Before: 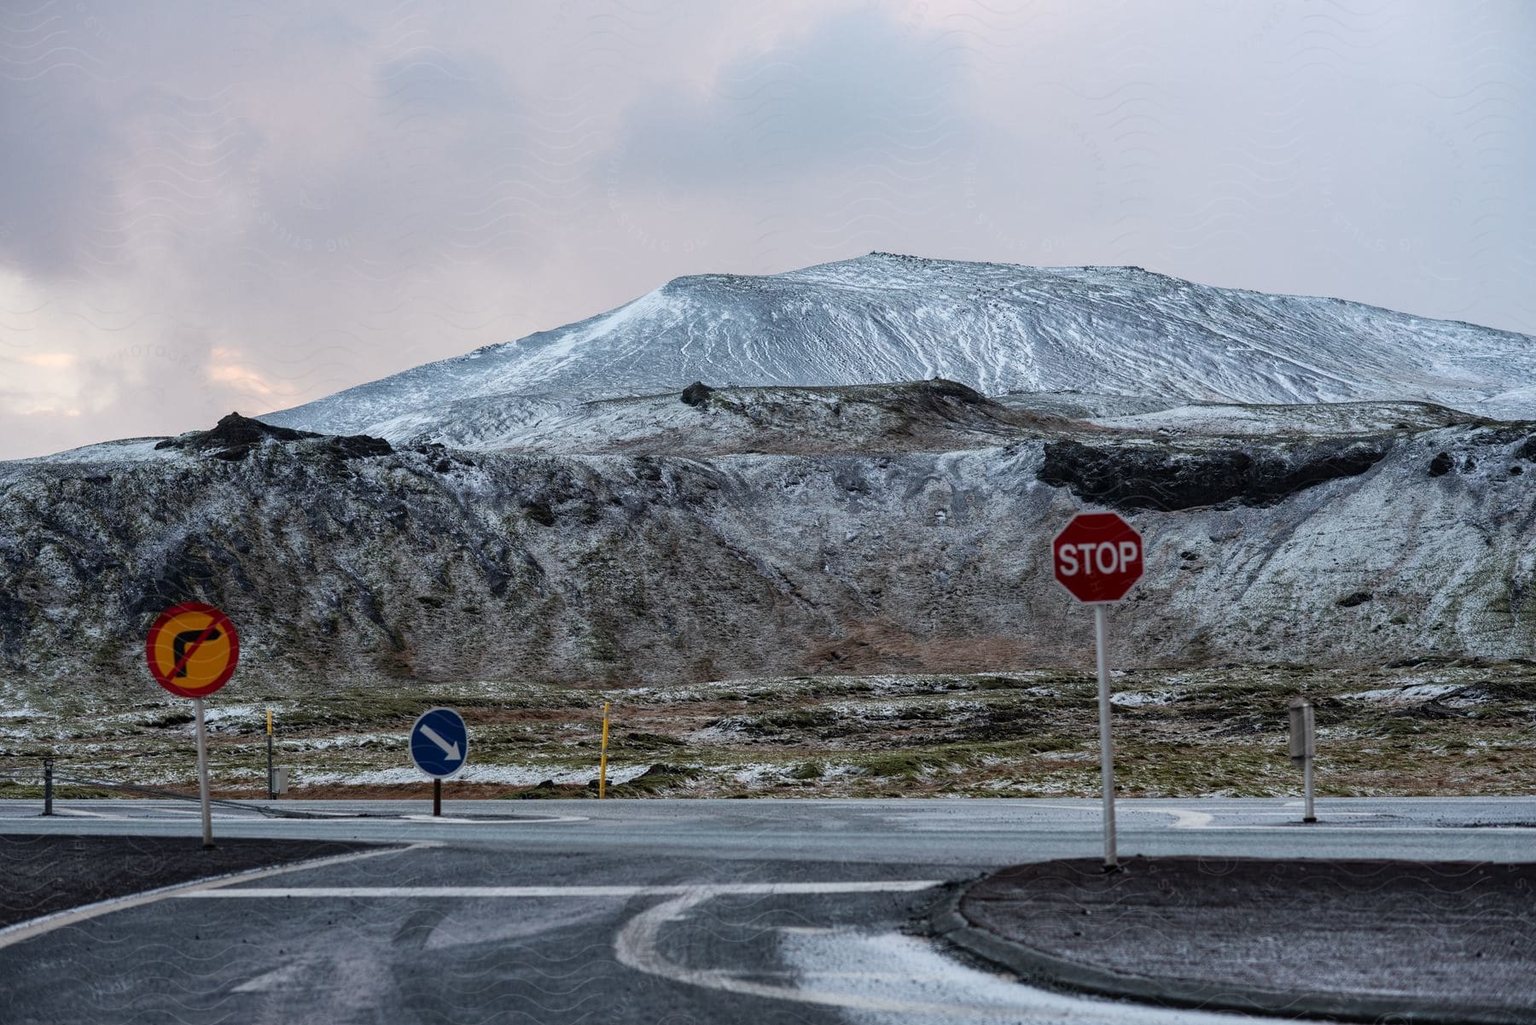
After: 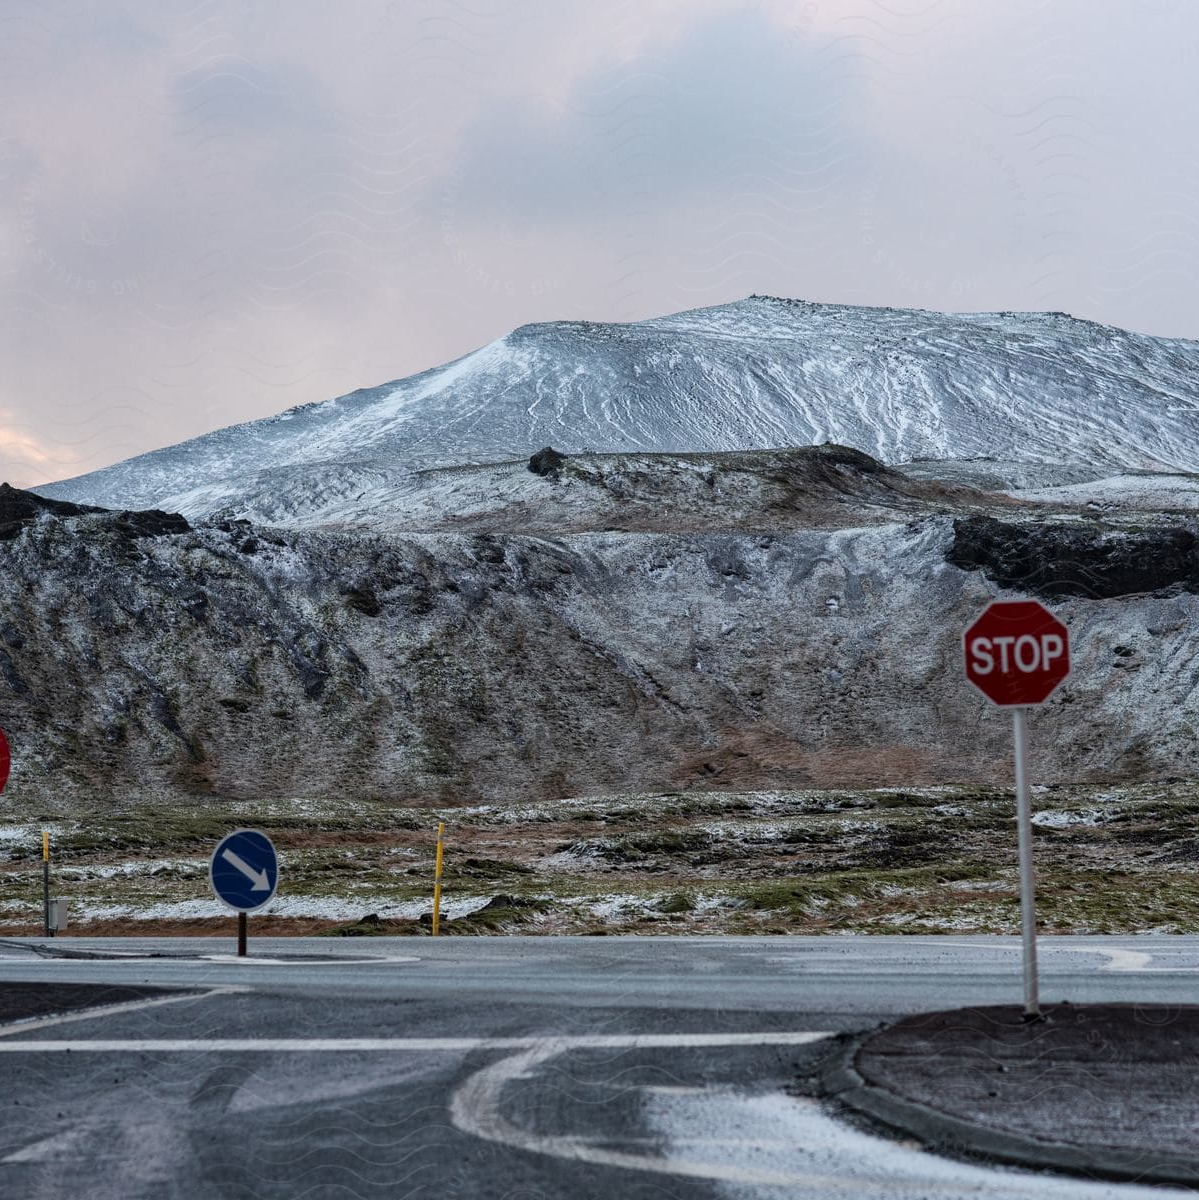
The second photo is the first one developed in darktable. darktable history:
local contrast: mode bilateral grid, contrast 20, coarseness 50, detail 102%, midtone range 0.2
crop and rotate: left 15.055%, right 18.278%
